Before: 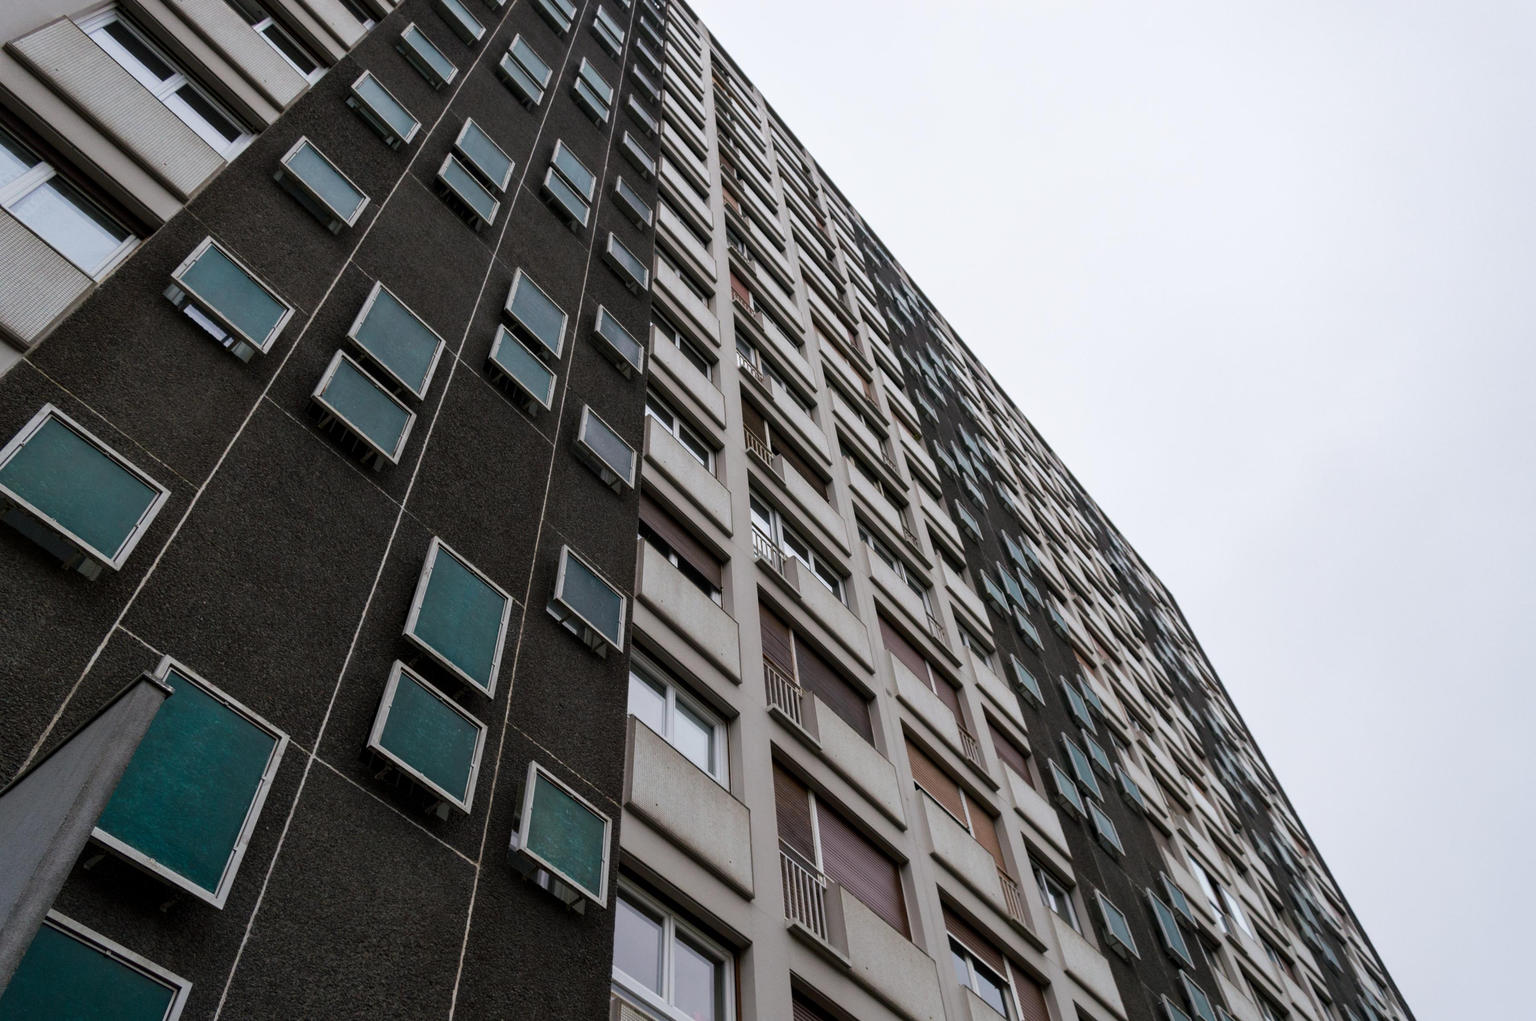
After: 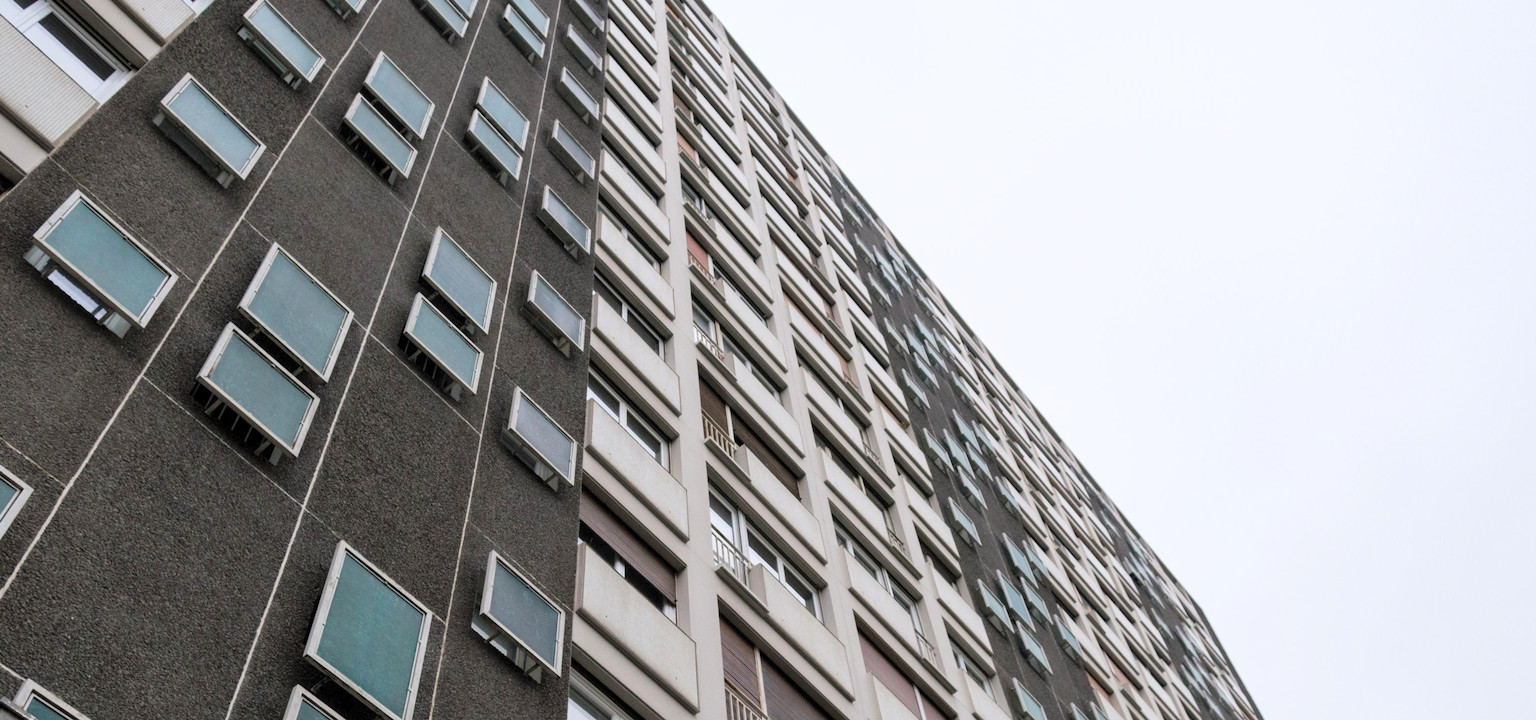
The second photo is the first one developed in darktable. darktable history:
crop and rotate: left 9.345%, top 7.22%, right 4.982%, bottom 32.331%
global tonemap: drago (0.7, 100)
exposure: exposure 0.2 EV, compensate highlight preservation false
